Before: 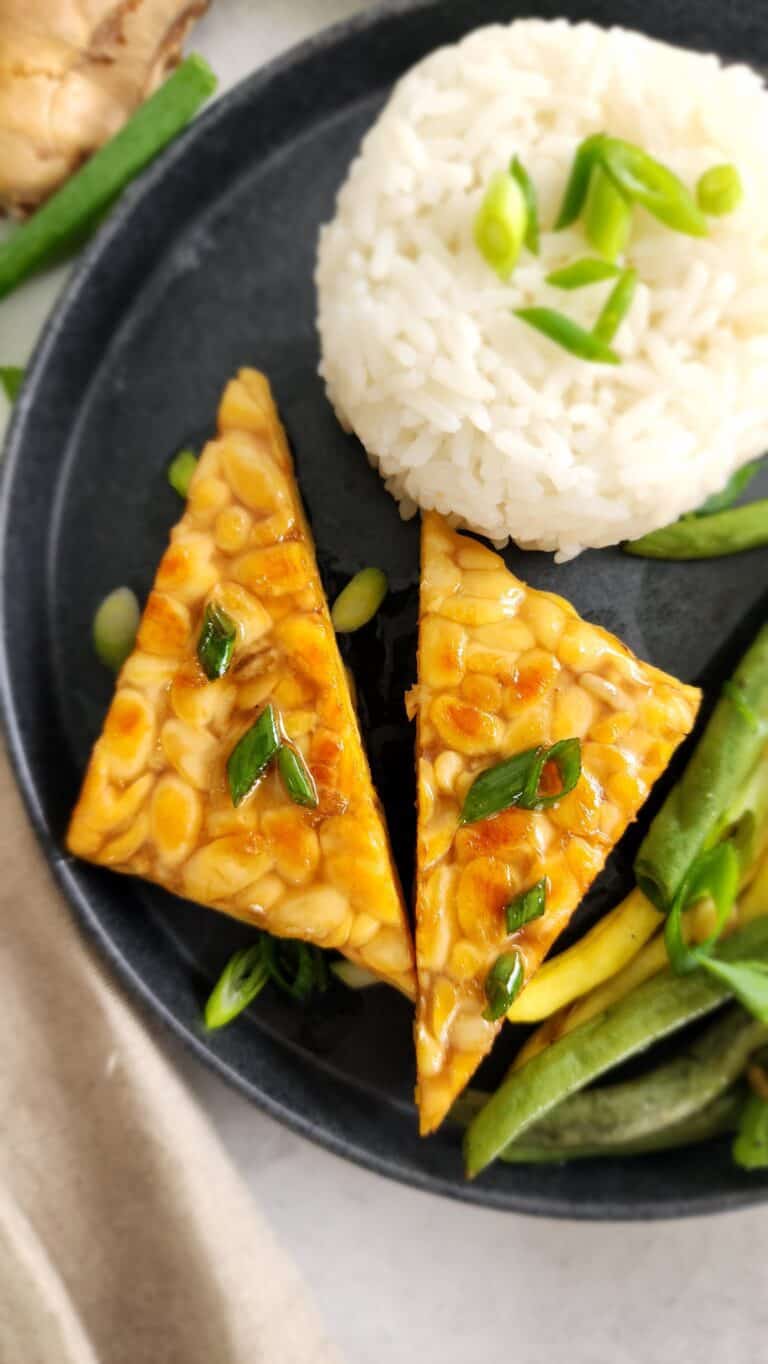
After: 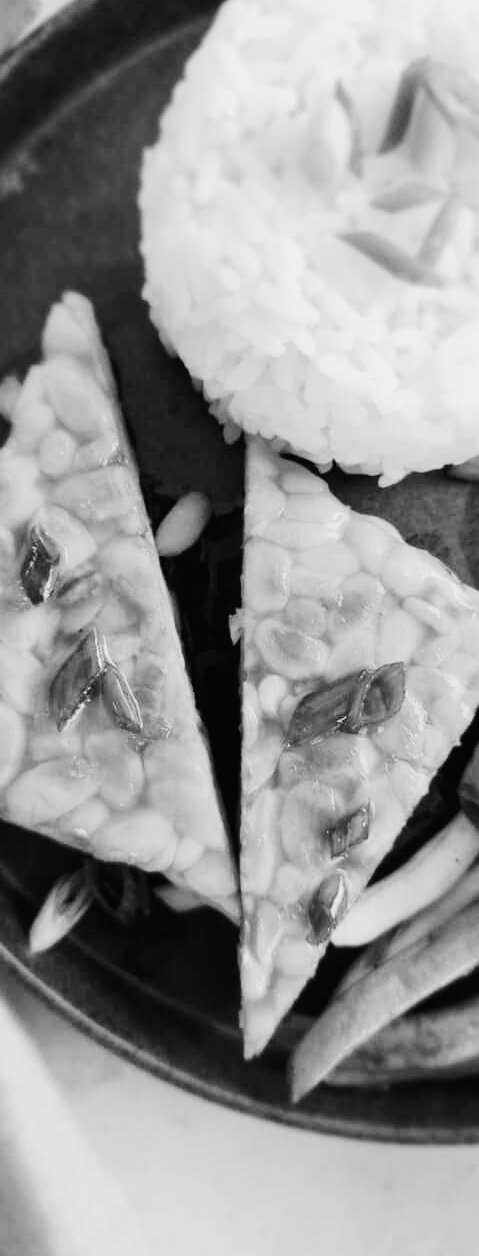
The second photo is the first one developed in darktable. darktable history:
tone curve: curves: ch0 [(0, 0.012) (0.052, 0.04) (0.107, 0.086) (0.276, 0.265) (0.461, 0.531) (0.718, 0.79) (0.921, 0.909) (0.999, 0.951)]; ch1 [(0, 0) (0.339, 0.298) (0.402, 0.363) (0.444, 0.415) (0.485, 0.469) (0.494, 0.493) (0.504, 0.501) (0.525, 0.534) (0.555, 0.587) (0.594, 0.647) (1, 1)]; ch2 [(0, 0) (0.48, 0.48) (0.504, 0.5) (0.535, 0.557) (0.581, 0.623) (0.649, 0.683) (0.824, 0.815) (1, 1)], color space Lab, independent channels, preserve colors none
crop and rotate: left 22.918%, top 5.629%, right 14.711%, bottom 2.247%
monochrome: on, module defaults
